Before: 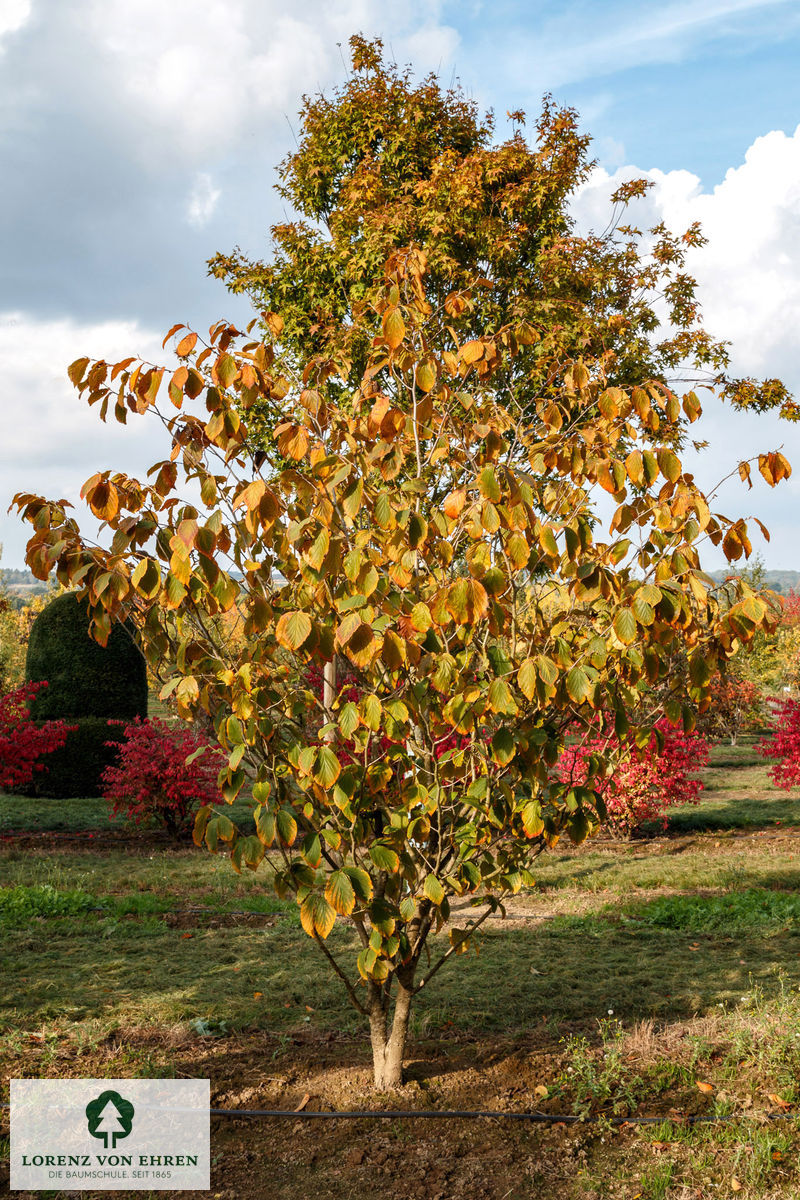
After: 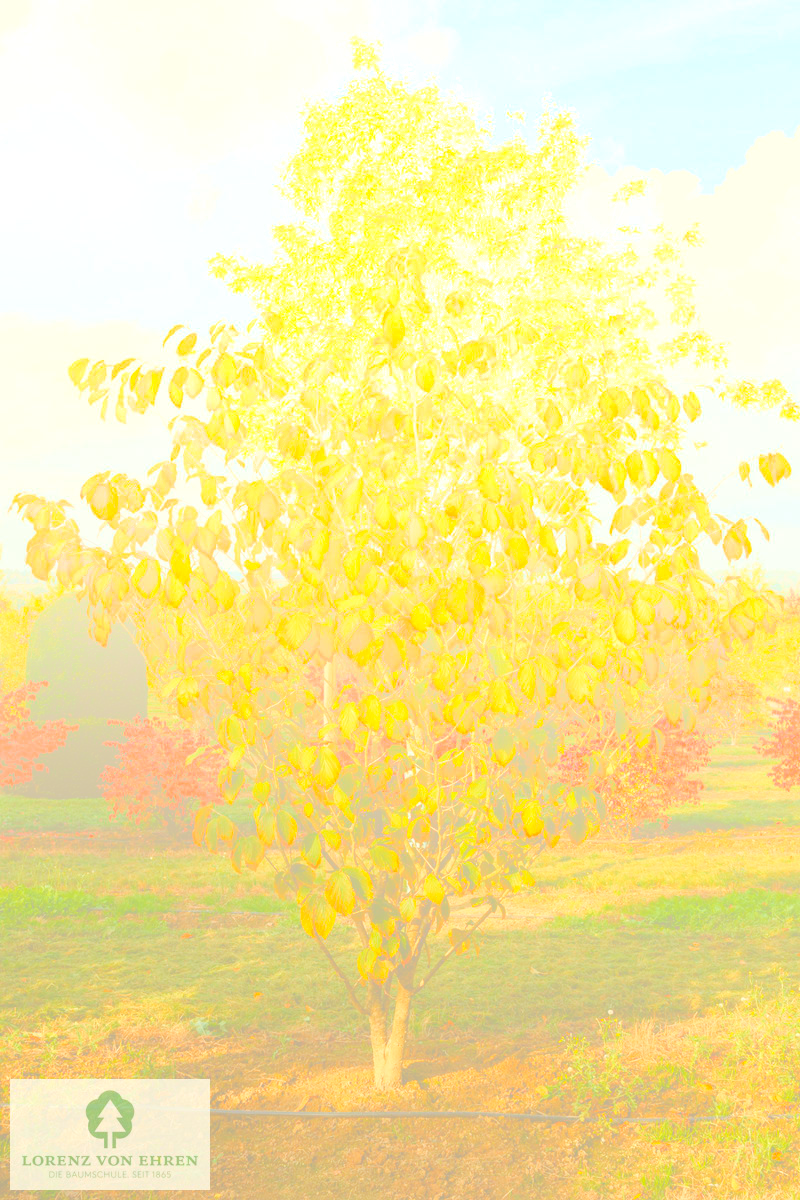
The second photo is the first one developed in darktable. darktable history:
bloom: size 85%, threshold 5%, strength 85%
color correction: highlights a* -1.43, highlights b* 10.12, shadows a* 0.395, shadows b* 19.35
color balance: output saturation 110%
